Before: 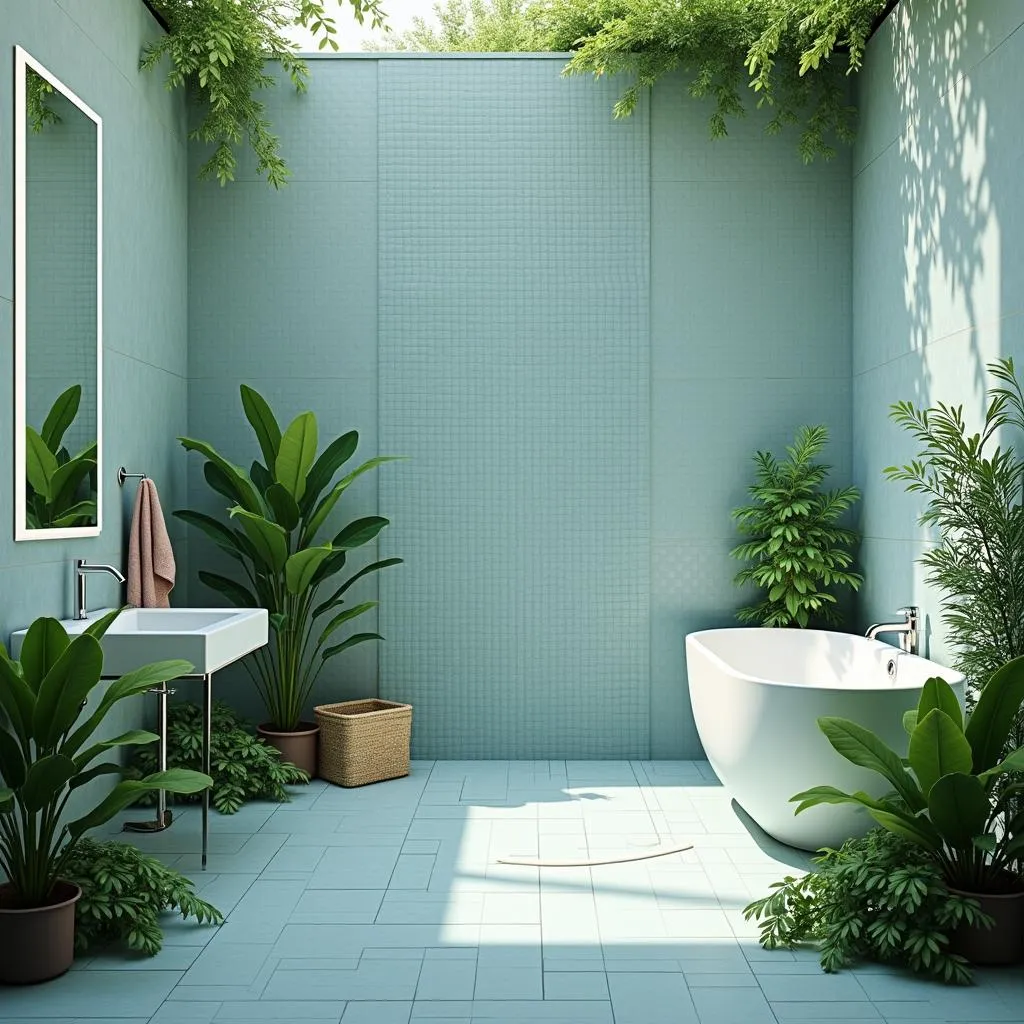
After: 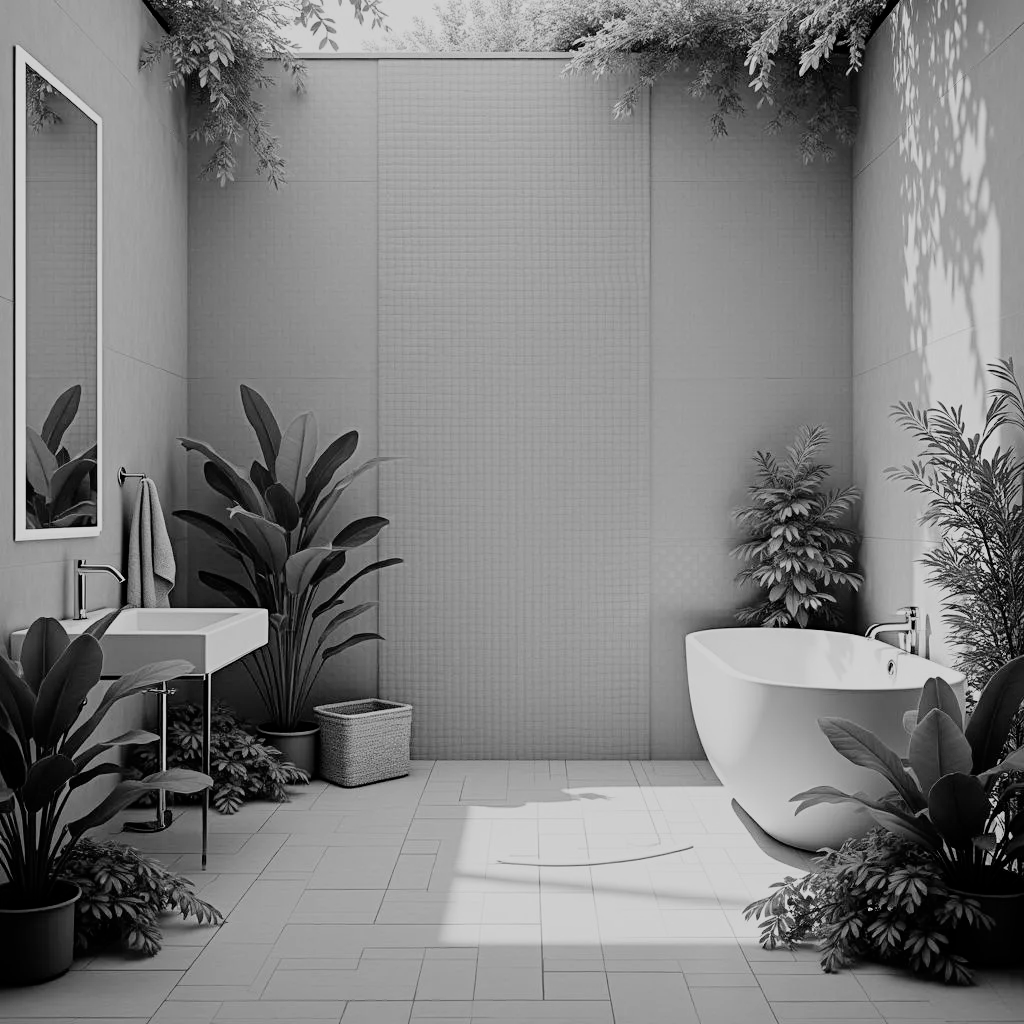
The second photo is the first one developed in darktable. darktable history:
monochrome: a -6.99, b 35.61, size 1.4
filmic rgb: black relative exposure -6.68 EV, white relative exposure 4.56 EV, hardness 3.25
